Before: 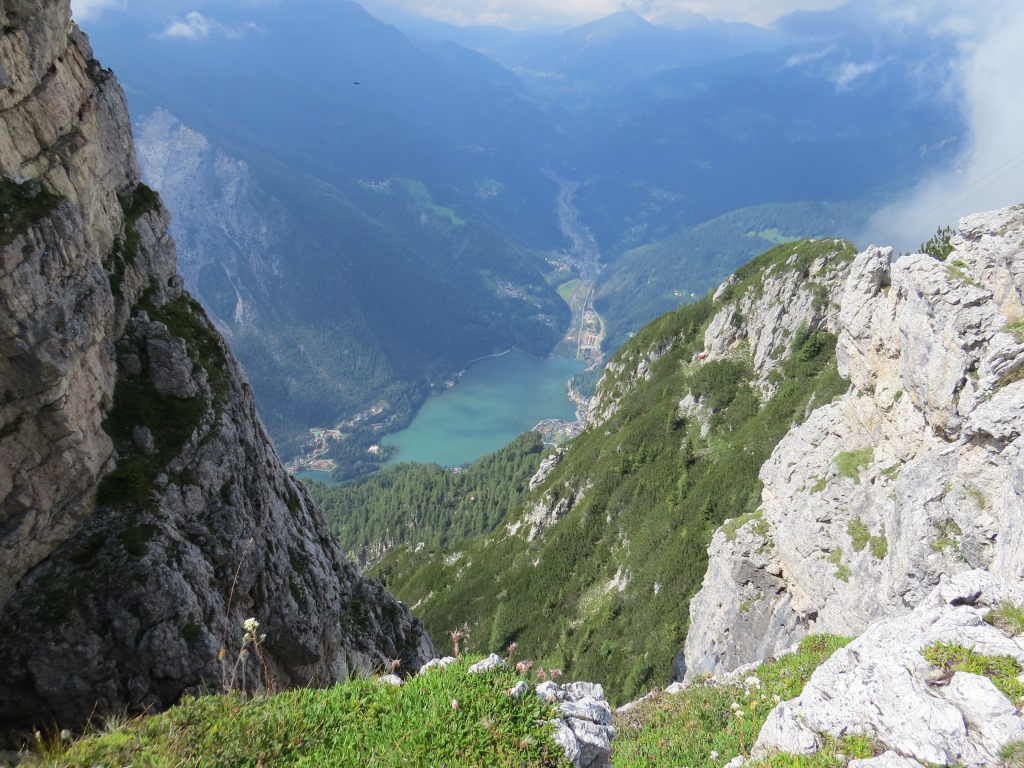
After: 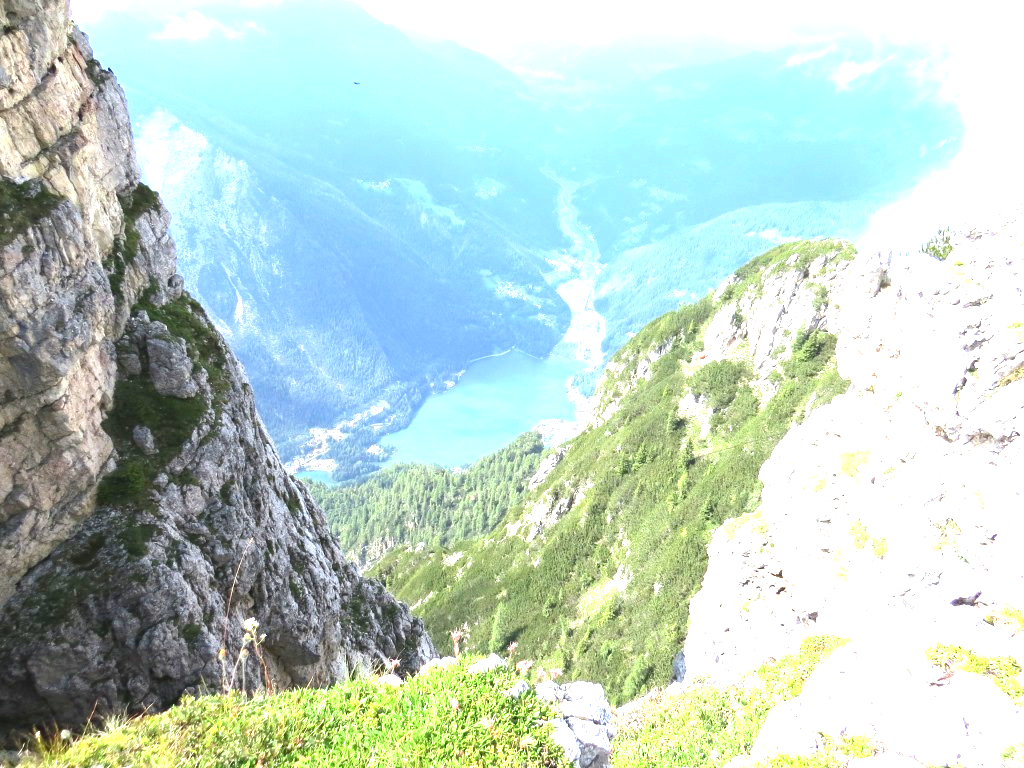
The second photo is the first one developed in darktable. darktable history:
exposure: exposure 2.051 EV, compensate highlight preservation false
